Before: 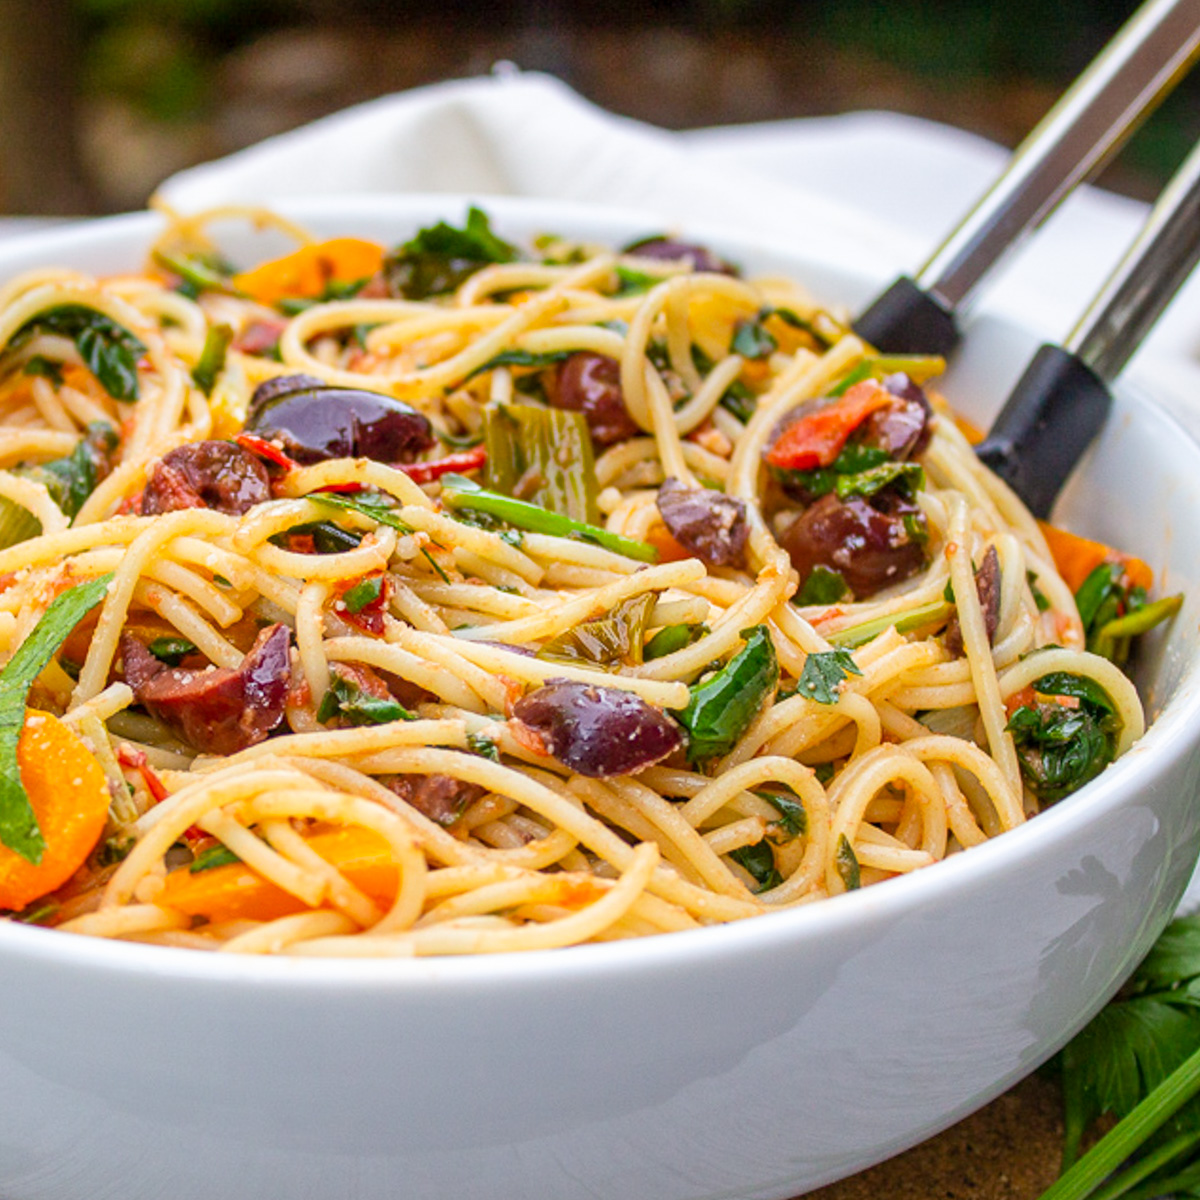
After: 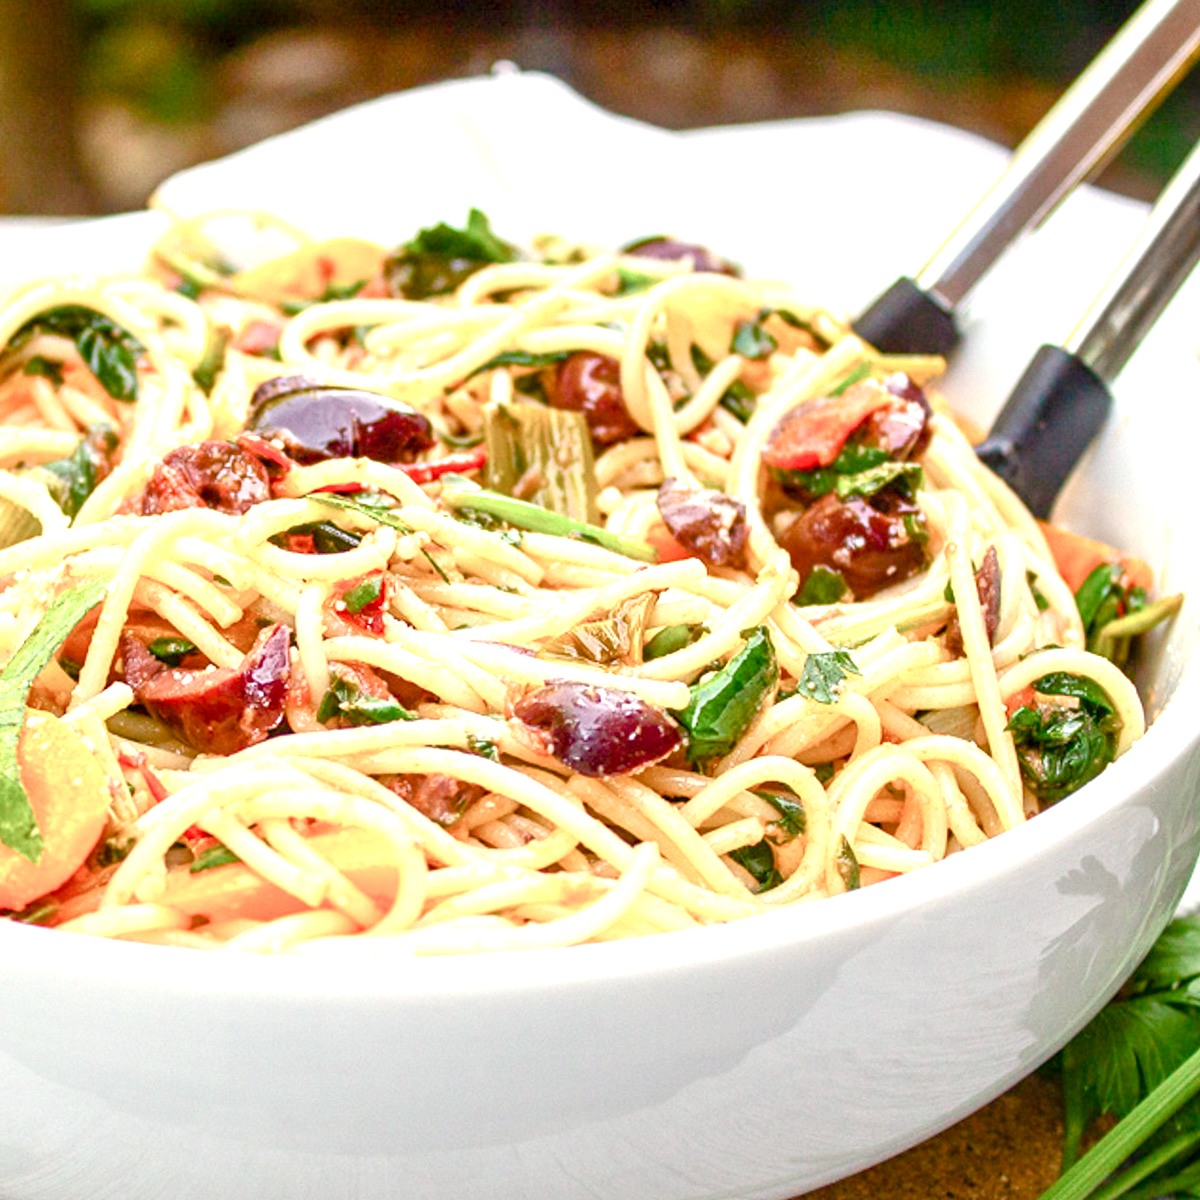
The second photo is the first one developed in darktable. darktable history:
white balance: red 1.029, blue 0.92
color balance rgb: perceptual saturation grading › global saturation 20%, perceptual saturation grading › highlights -50%, perceptual saturation grading › shadows 30%
exposure: black level correction 0, exposure 1 EV, compensate exposure bias true, compensate highlight preservation false
